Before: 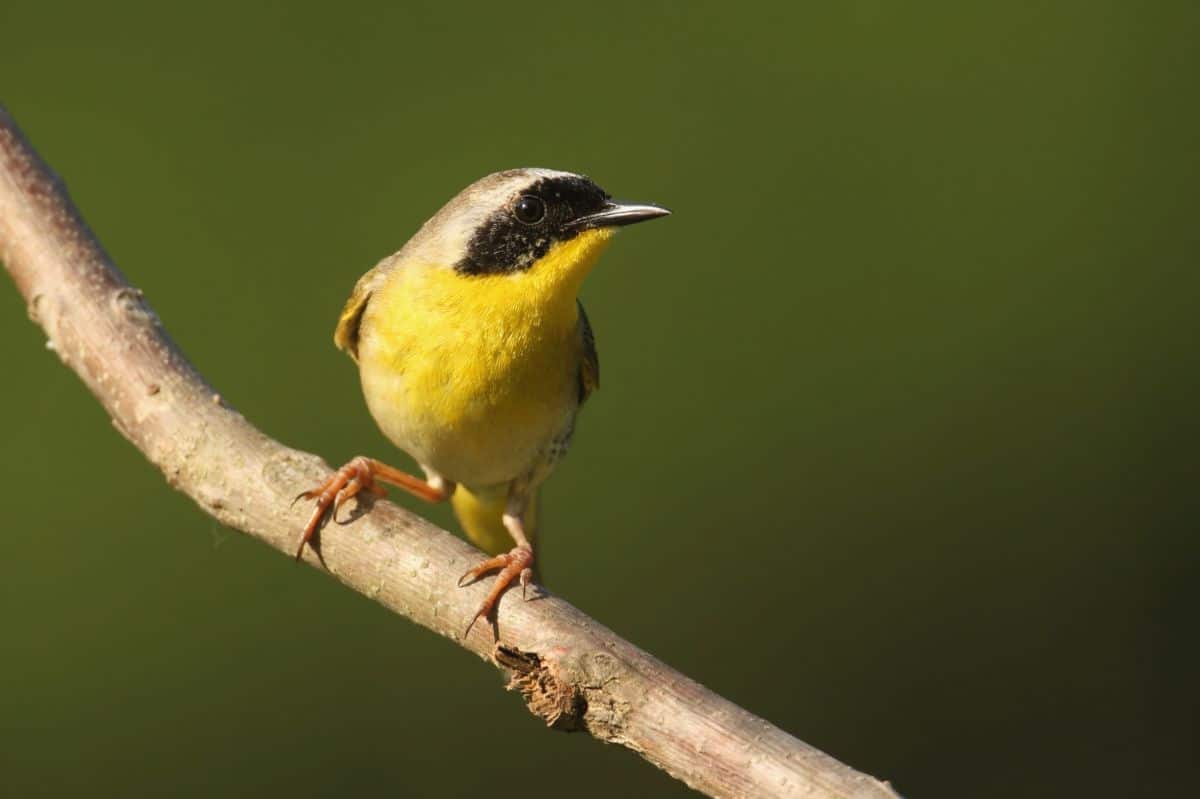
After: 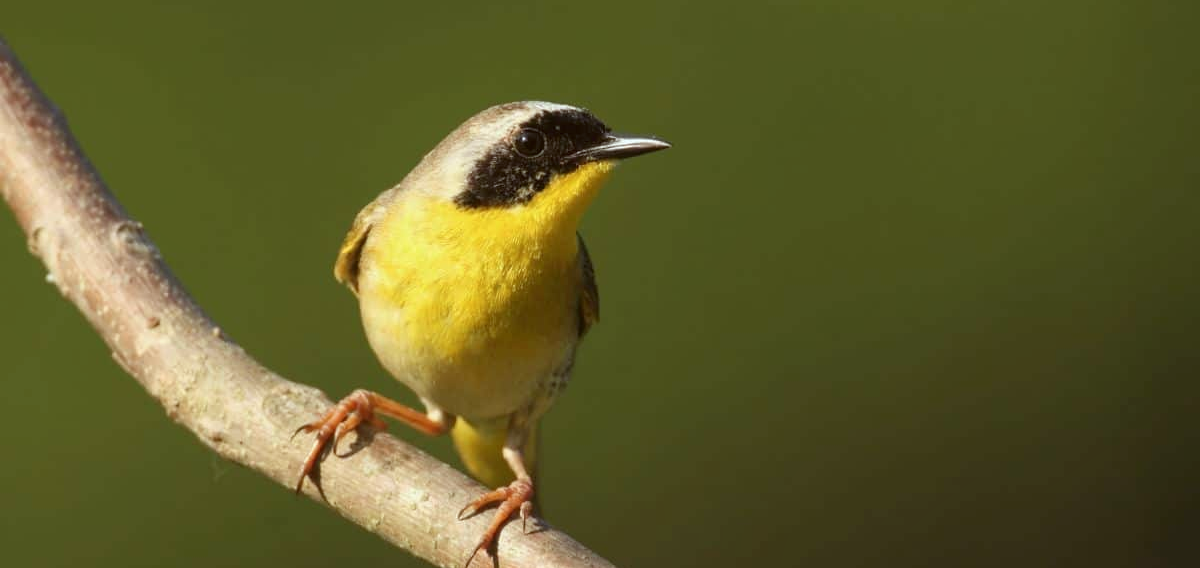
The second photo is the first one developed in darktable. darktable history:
crop and rotate: top 8.454%, bottom 20.361%
shadows and highlights: shadows 11.86, white point adjustment 1.3, highlights -0.643, soften with gaussian
color correction: highlights a* -4.96, highlights b* -4.44, shadows a* 4, shadows b* 4.25
